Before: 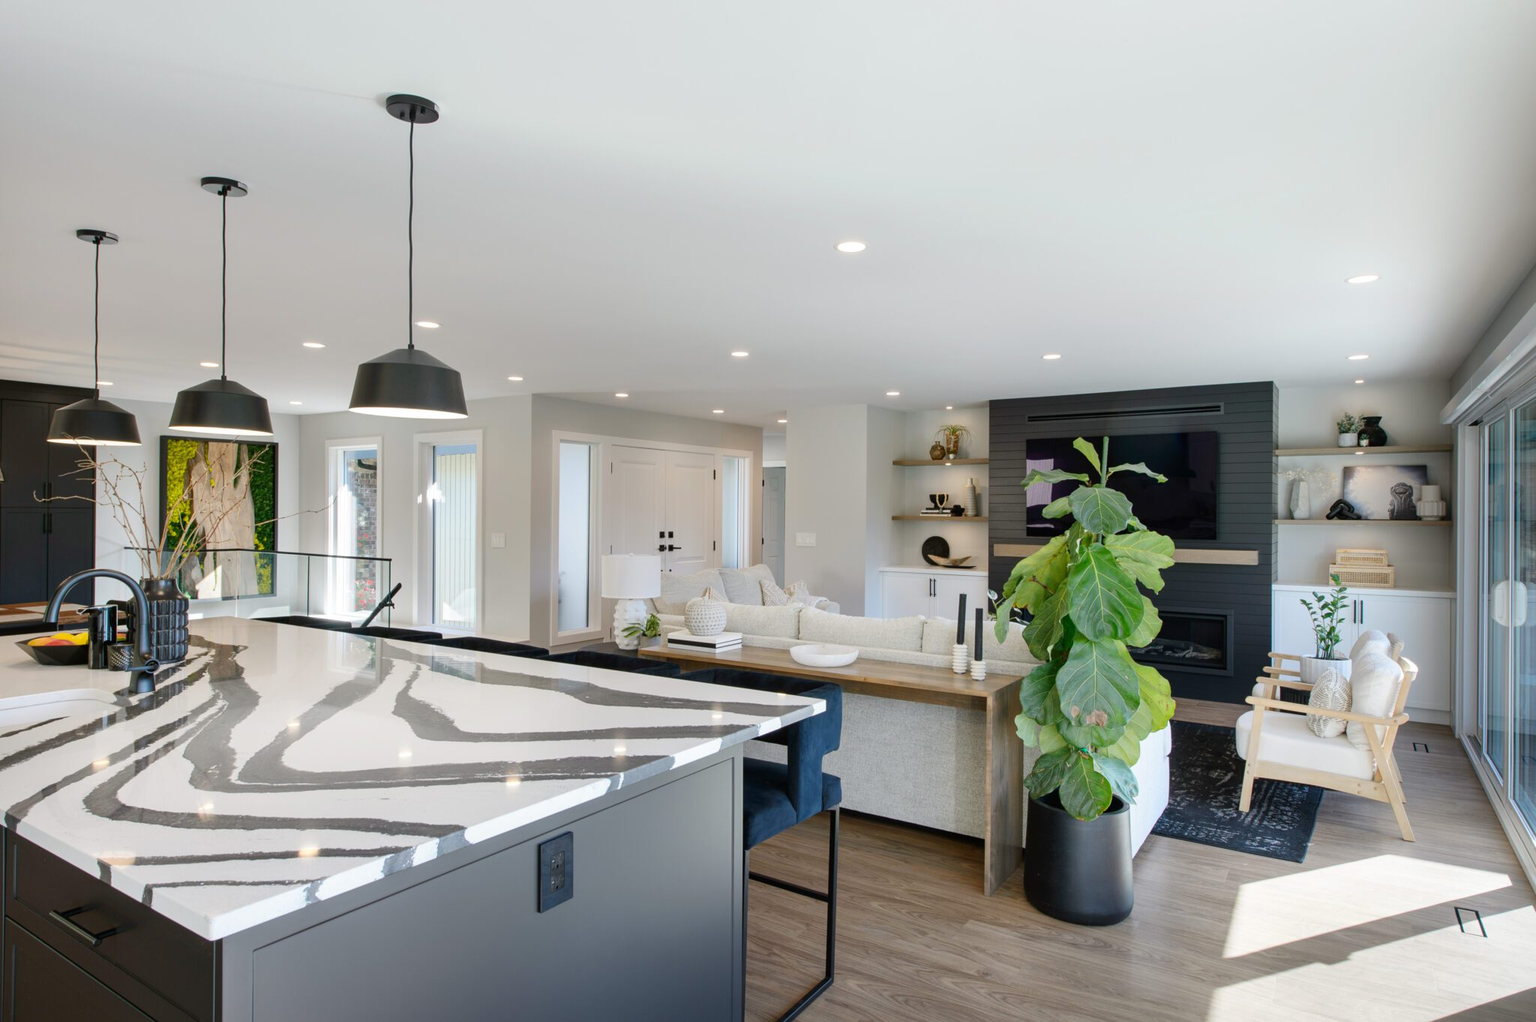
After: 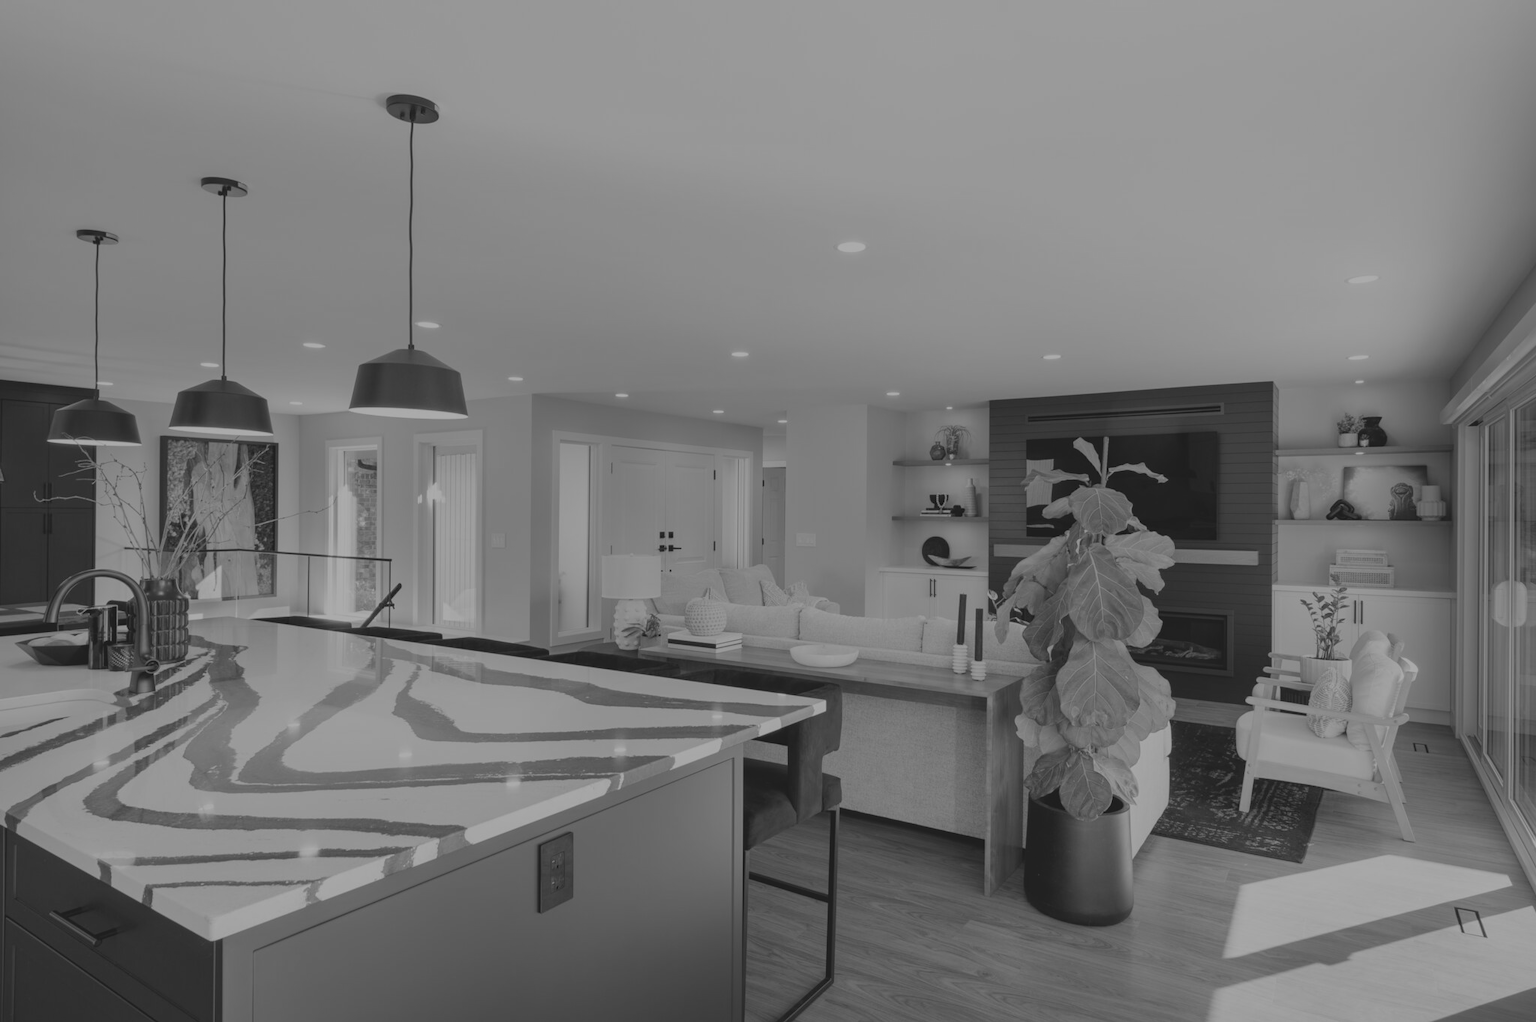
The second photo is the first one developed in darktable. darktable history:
white balance: red 1, blue 1
monochrome: a -6.99, b 35.61, size 1.4
colorize: hue 41.44°, saturation 22%, source mix 60%, lightness 10.61%
